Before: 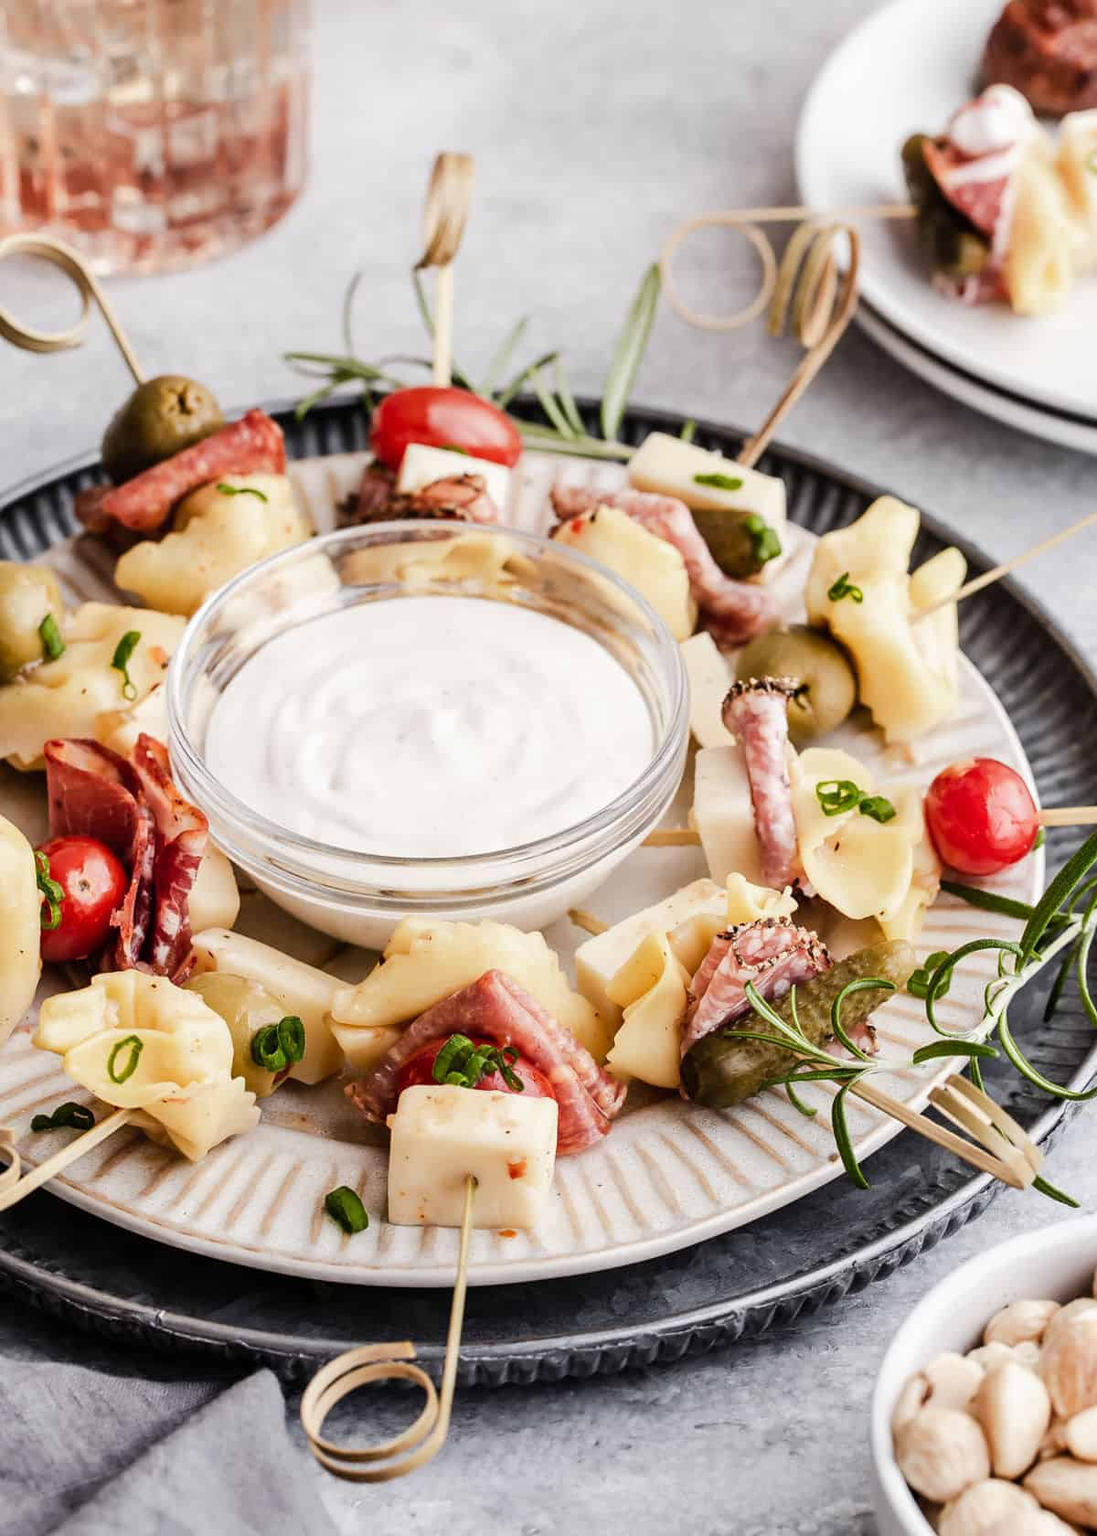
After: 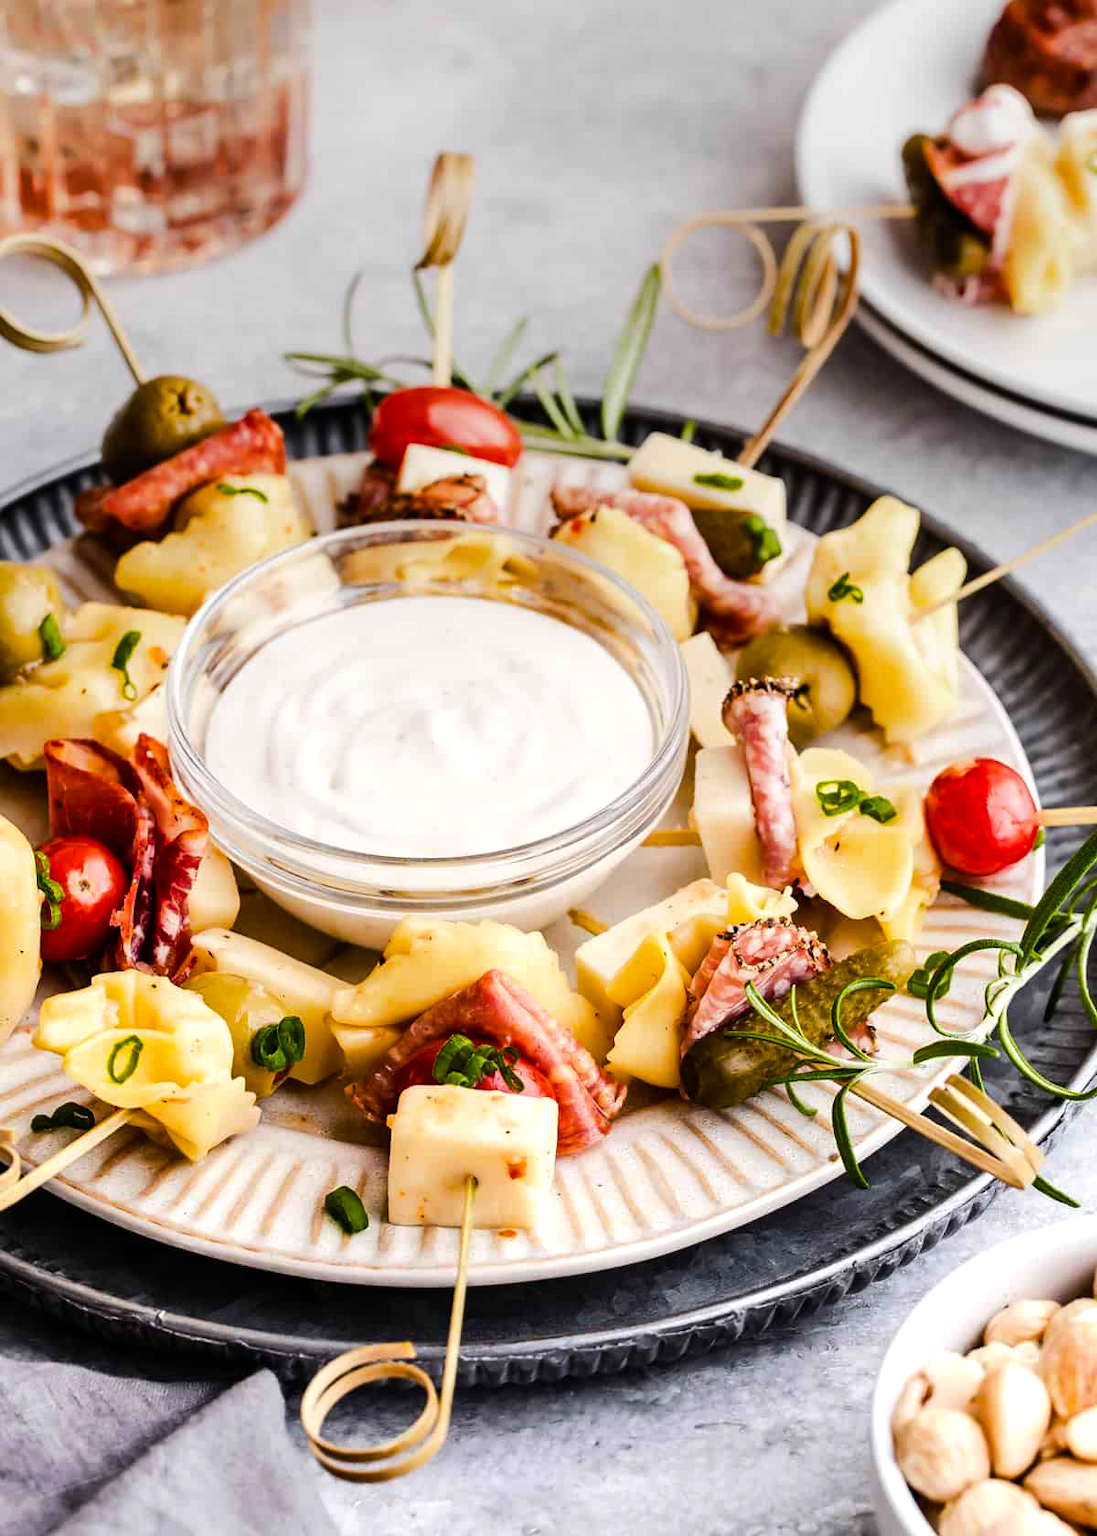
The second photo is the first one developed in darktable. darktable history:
color balance rgb: linear chroma grading › global chroma 15%, perceptual saturation grading › global saturation 30%
graduated density: on, module defaults
tone equalizer: -8 EV -0.417 EV, -7 EV -0.389 EV, -6 EV -0.333 EV, -5 EV -0.222 EV, -3 EV 0.222 EV, -2 EV 0.333 EV, -1 EV 0.389 EV, +0 EV 0.417 EV, edges refinement/feathering 500, mask exposure compensation -1.57 EV, preserve details no
